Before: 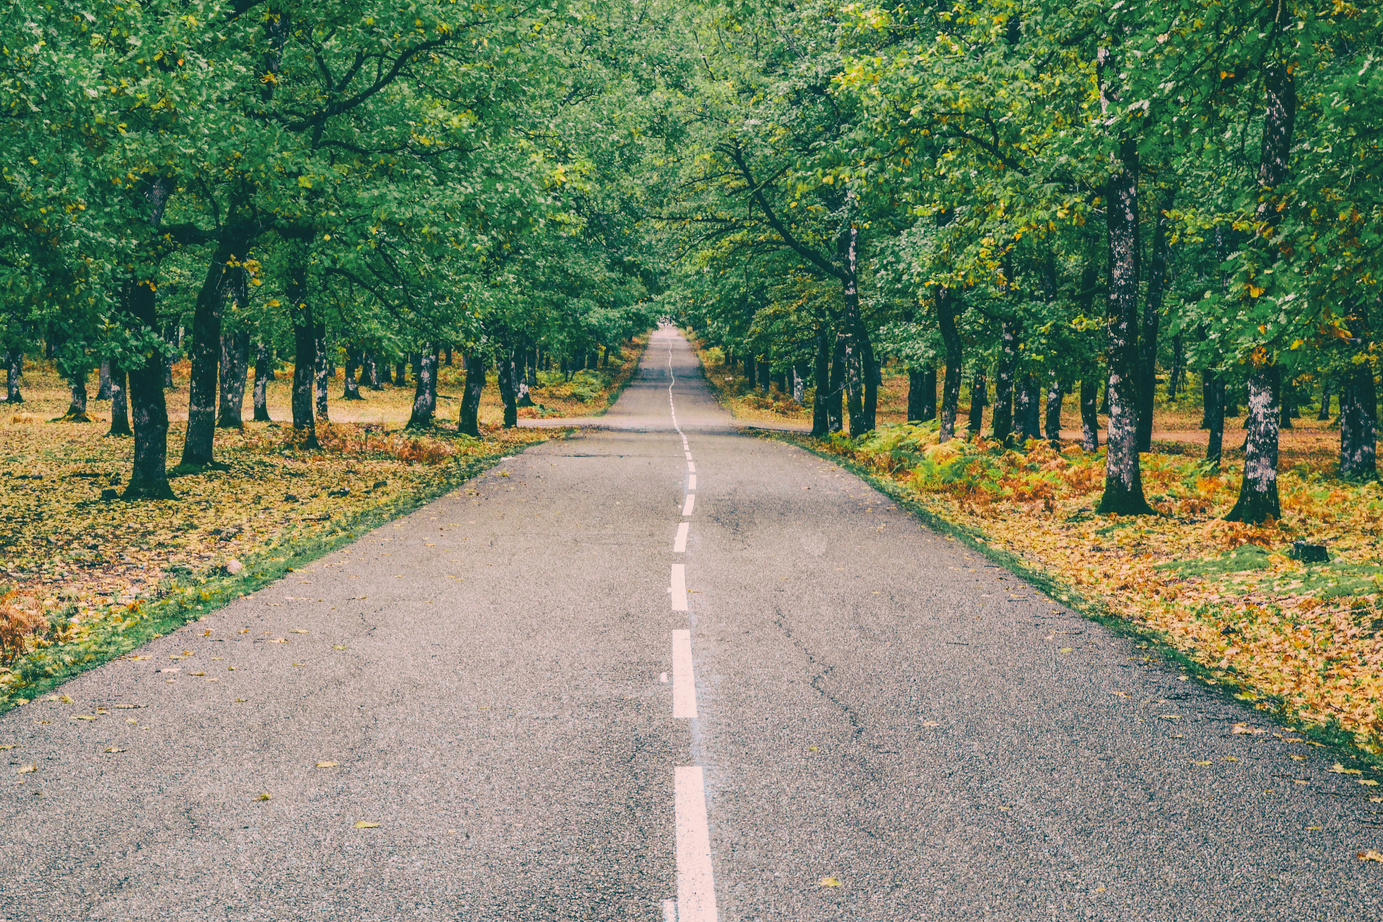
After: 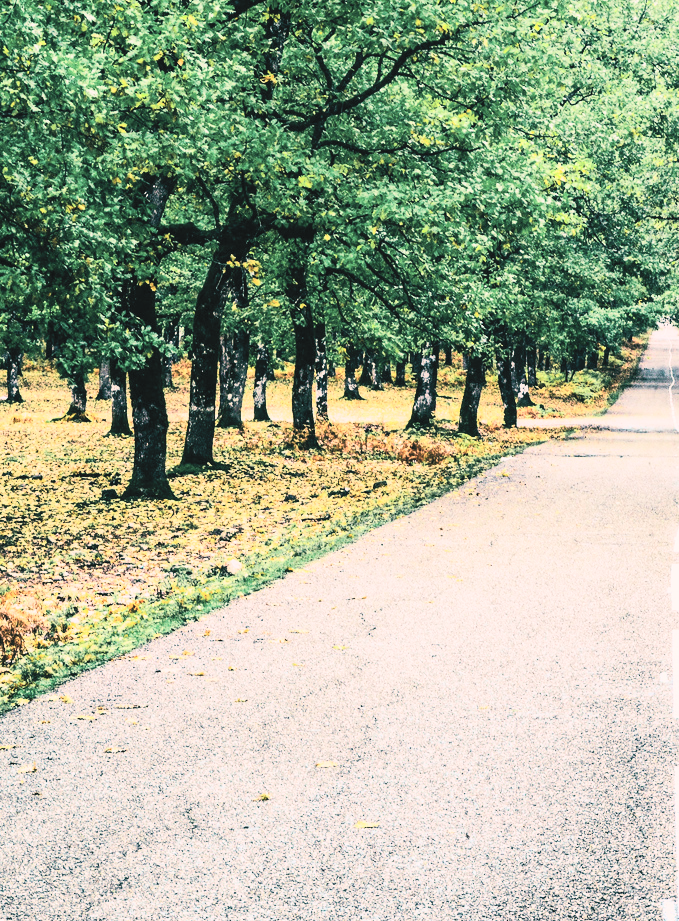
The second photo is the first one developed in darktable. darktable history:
filmic rgb: black relative exposure -5 EV, white relative exposure 3.5 EV, hardness 3.19, contrast 1.4, highlights saturation mix -50%
contrast brightness saturation: contrast 0.39, brightness 0.53
crop and rotate: left 0%, top 0%, right 50.845%
